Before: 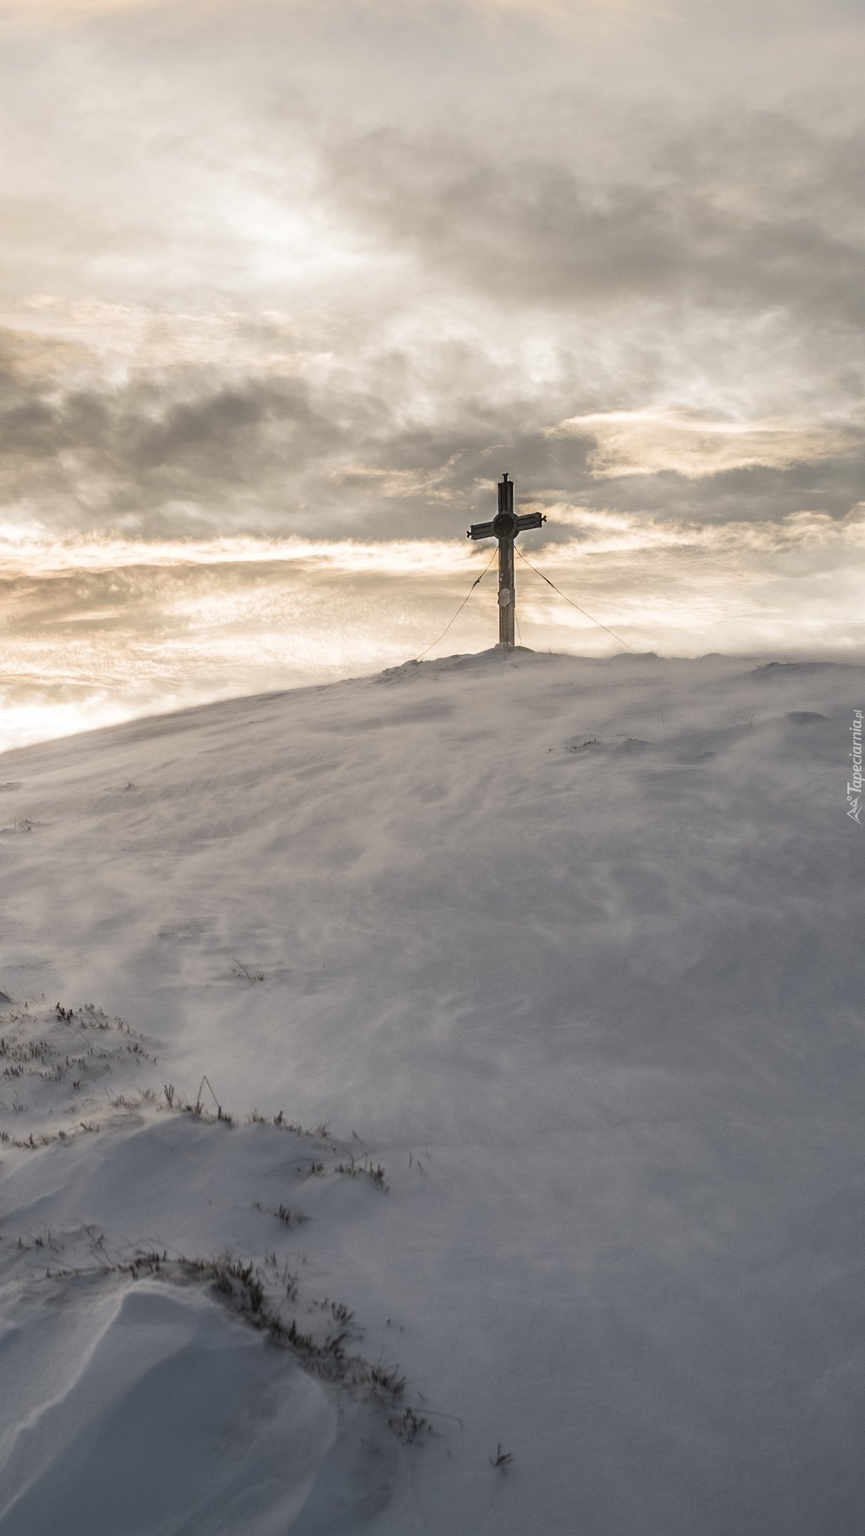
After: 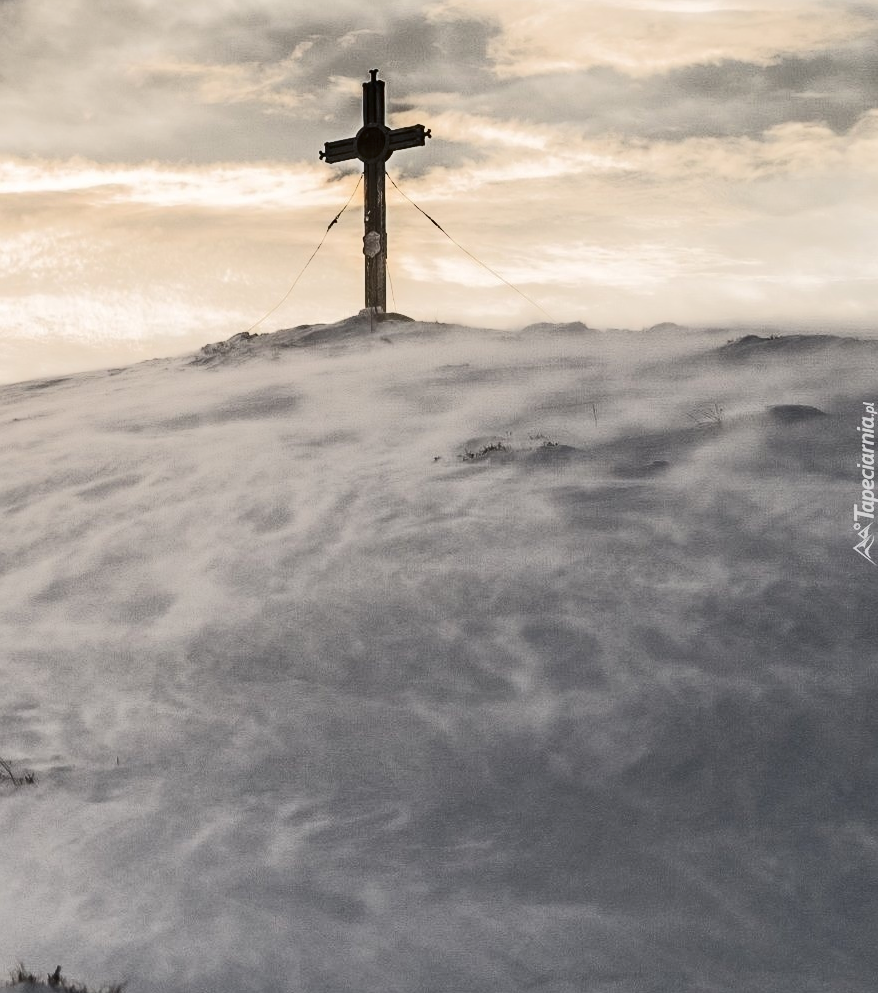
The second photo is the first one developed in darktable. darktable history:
tone curve: curves: ch0 [(0, 0) (0.003, 0.002) (0.011, 0.002) (0.025, 0.002) (0.044, 0.007) (0.069, 0.014) (0.1, 0.026) (0.136, 0.04) (0.177, 0.061) (0.224, 0.1) (0.277, 0.151) (0.335, 0.198) (0.399, 0.272) (0.468, 0.387) (0.543, 0.553) (0.623, 0.716) (0.709, 0.8) (0.801, 0.855) (0.898, 0.897) (1, 1)], color space Lab, independent channels, preserve colors none
crop and rotate: left 27.782%, top 27.633%, bottom 26.369%
